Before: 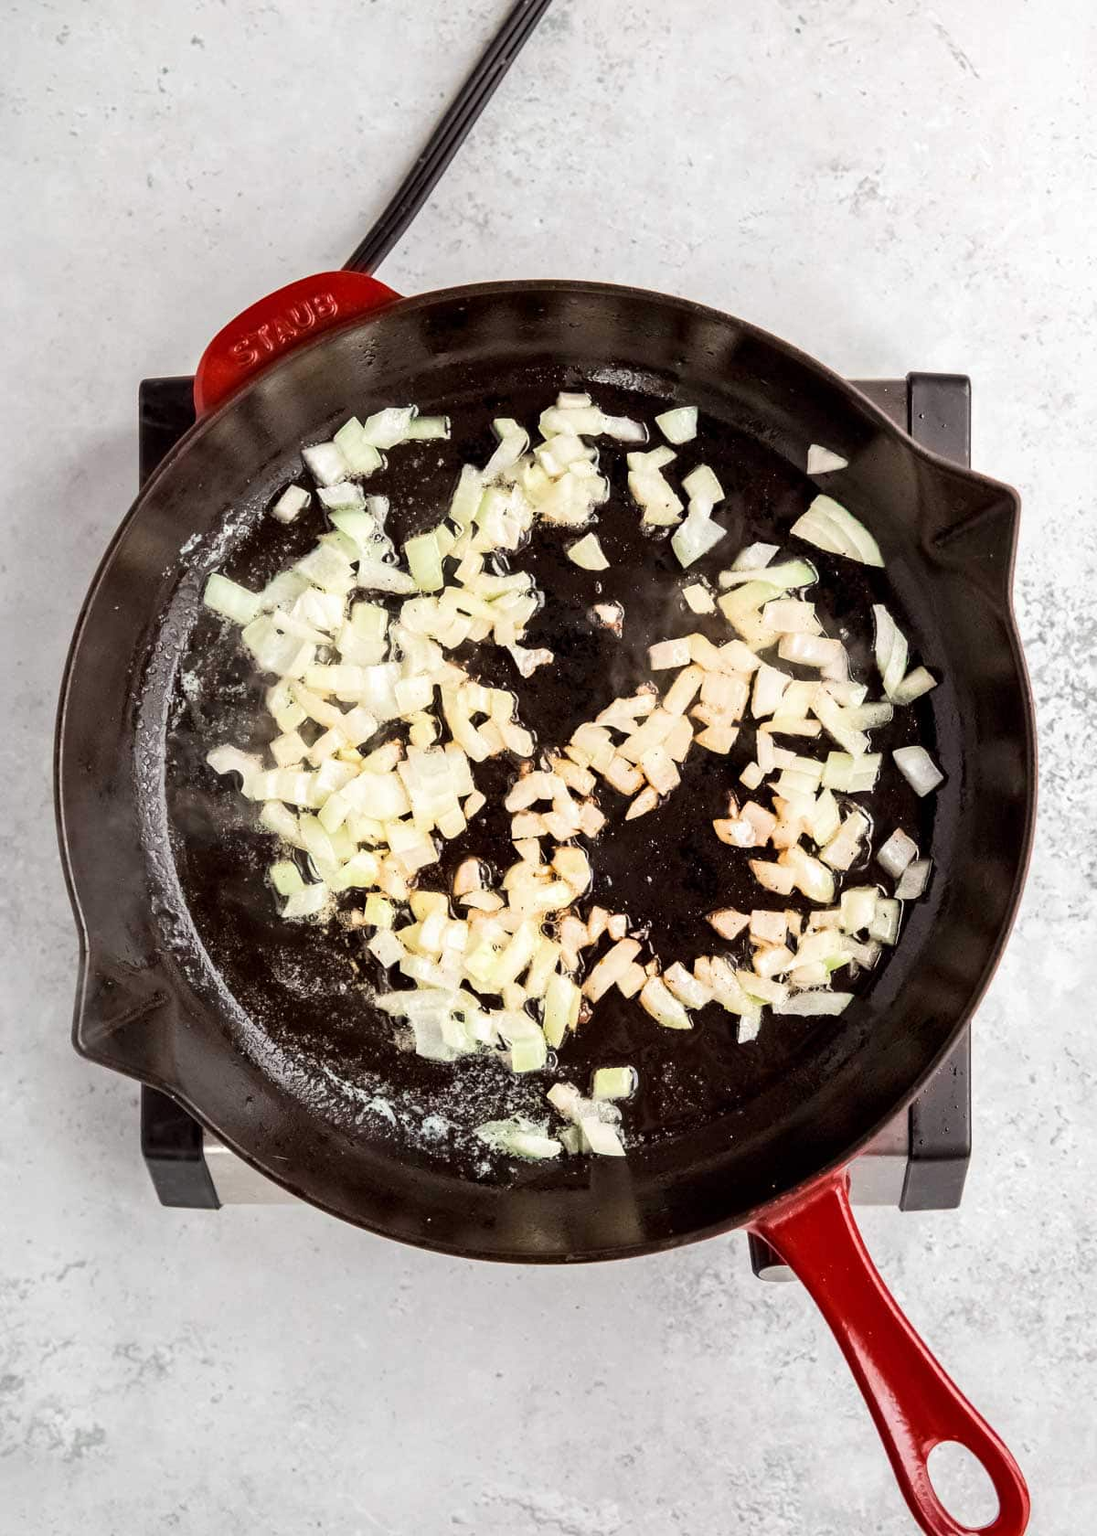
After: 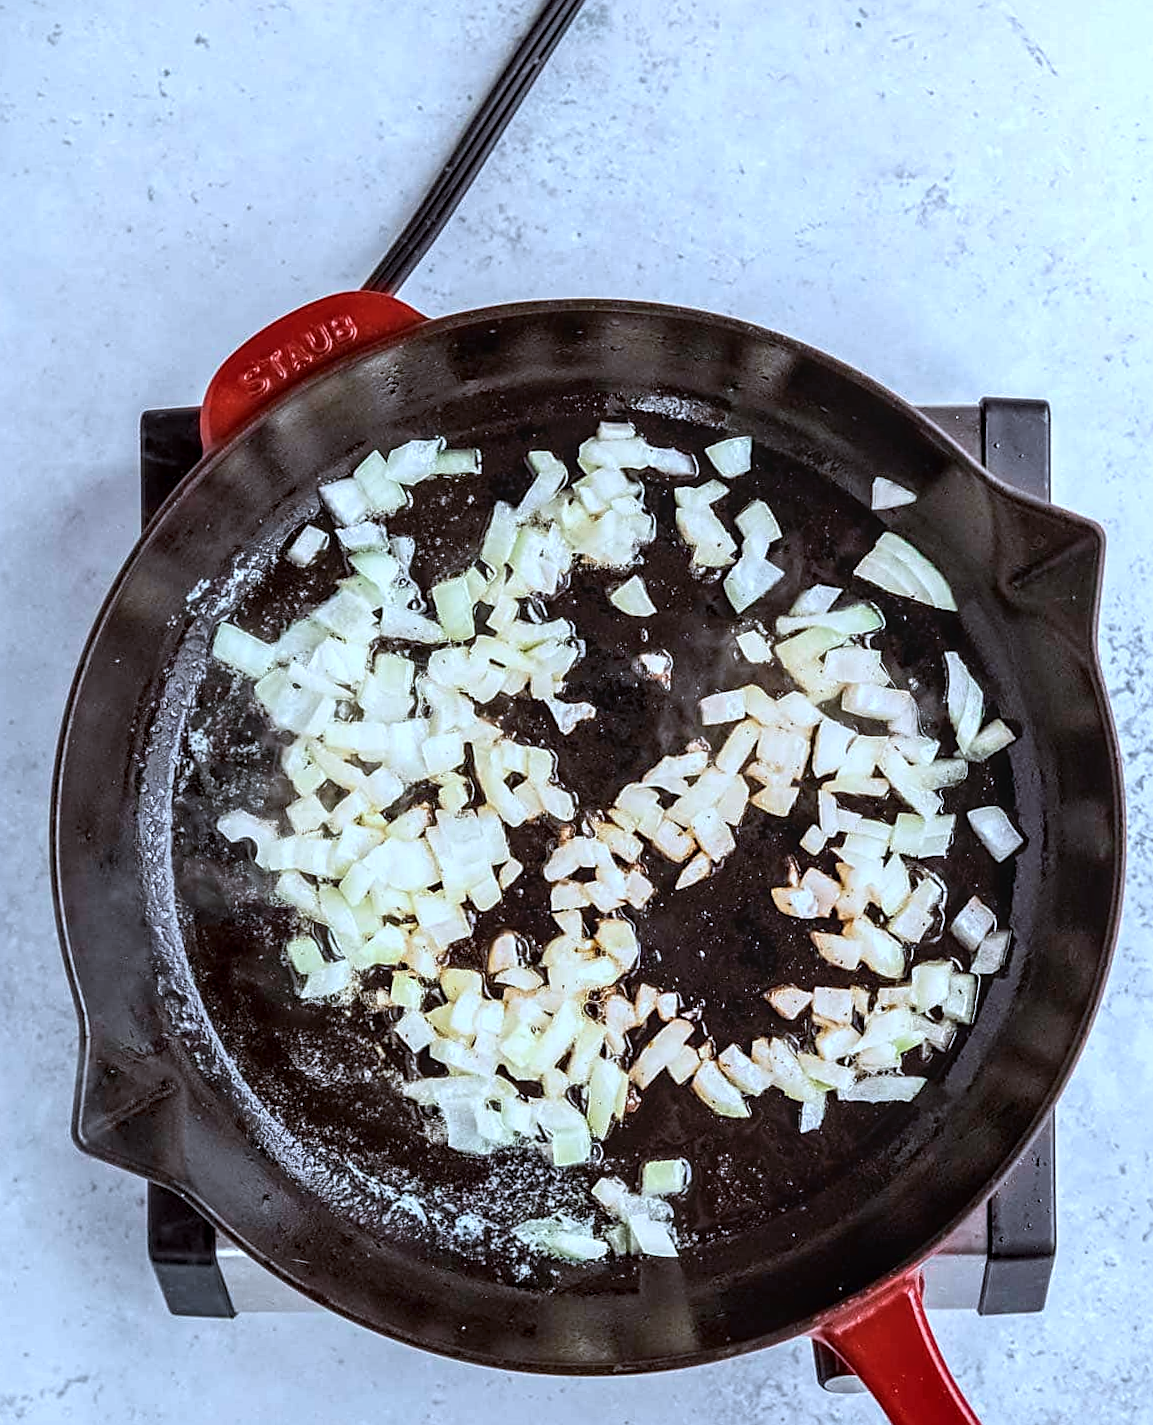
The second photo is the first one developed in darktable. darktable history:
crop and rotate: angle 0.375°, left 0.35%, right 2.668%, bottom 14.365%
color calibration: illuminant custom, x 0.389, y 0.387, temperature 3812.22 K
sharpen: on, module defaults
local contrast: detail 130%
